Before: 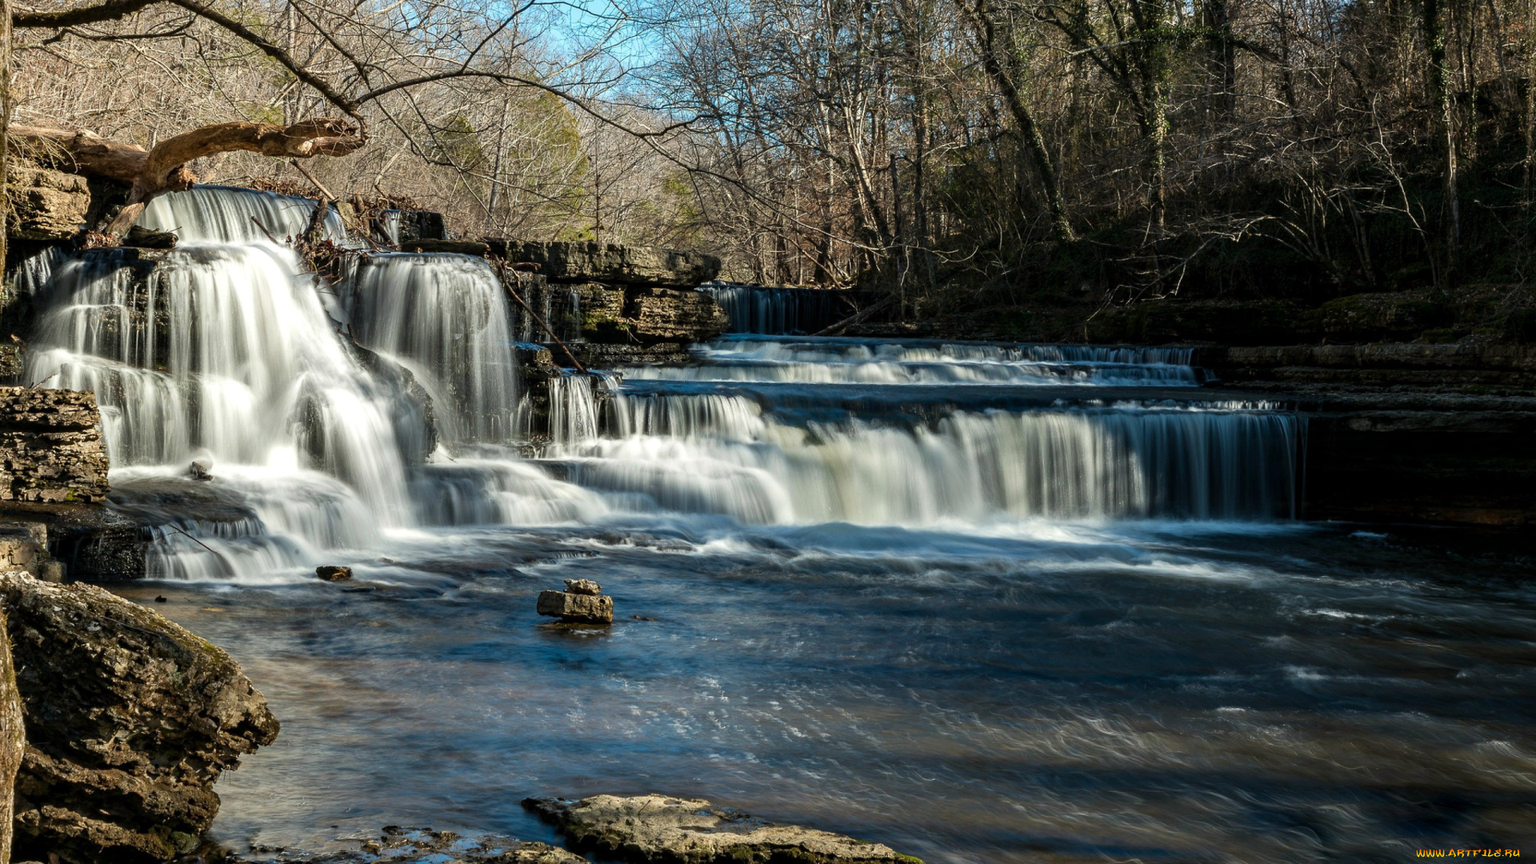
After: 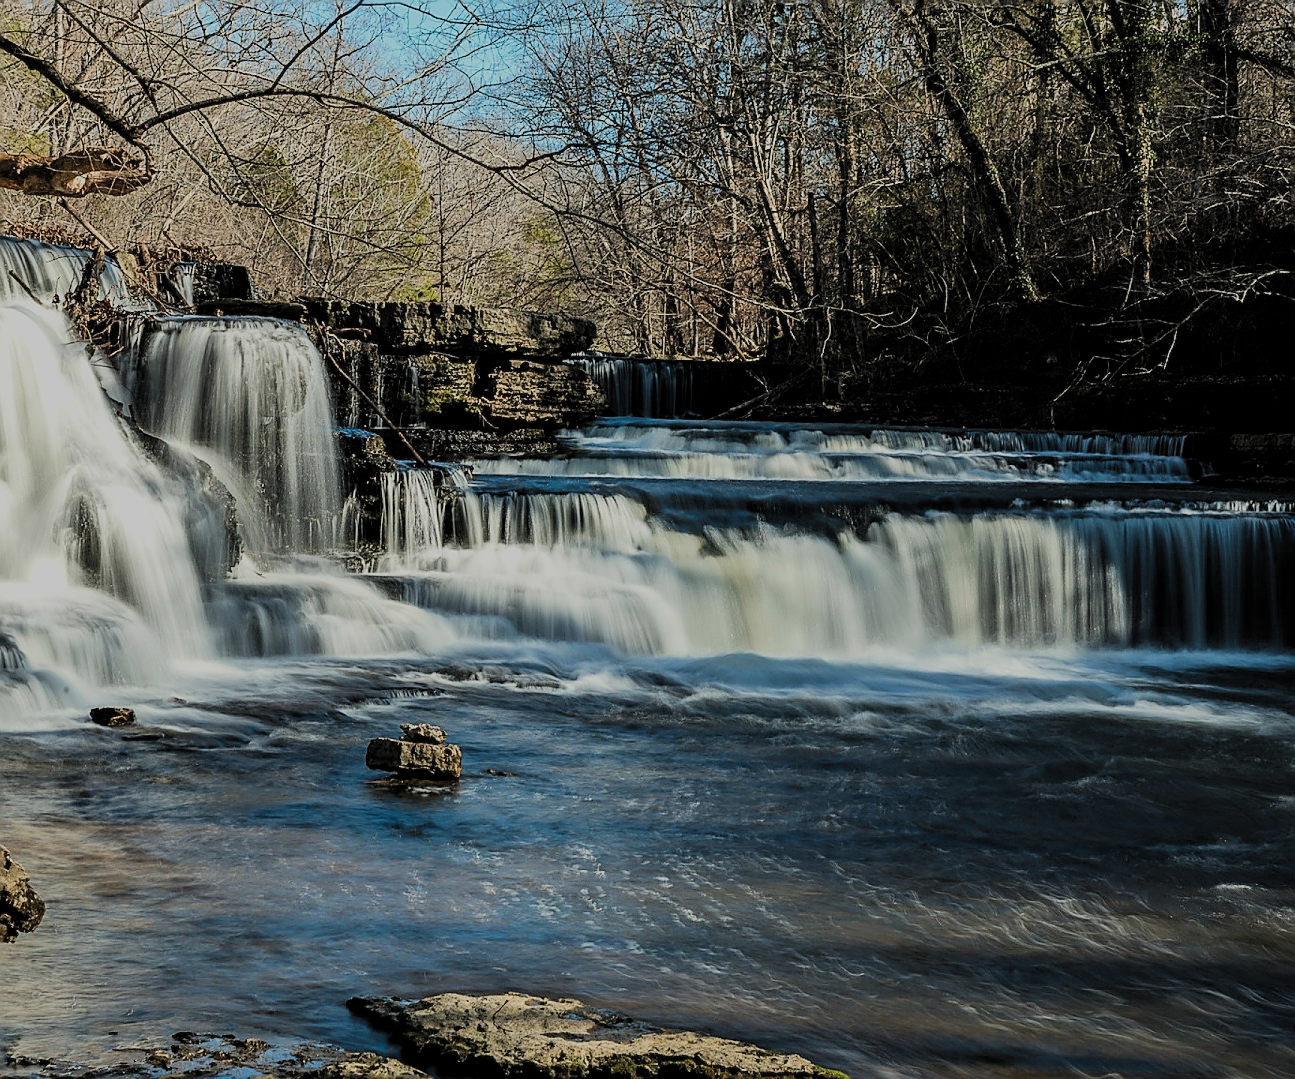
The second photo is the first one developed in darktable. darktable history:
filmic rgb: black relative exposure -6.17 EV, white relative exposure 6.96 EV, threshold 3.02 EV, hardness 2.24, color science v5 (2021), iterations of high-quality reconstruction 0, contrast in shadows safe, contrast in highlights safe, enable highlight reconstruction true
crop and rotate: left 15.895%, right 16.611%
sharpen: radius 1.347, amount 1.249, threshold 0.716
